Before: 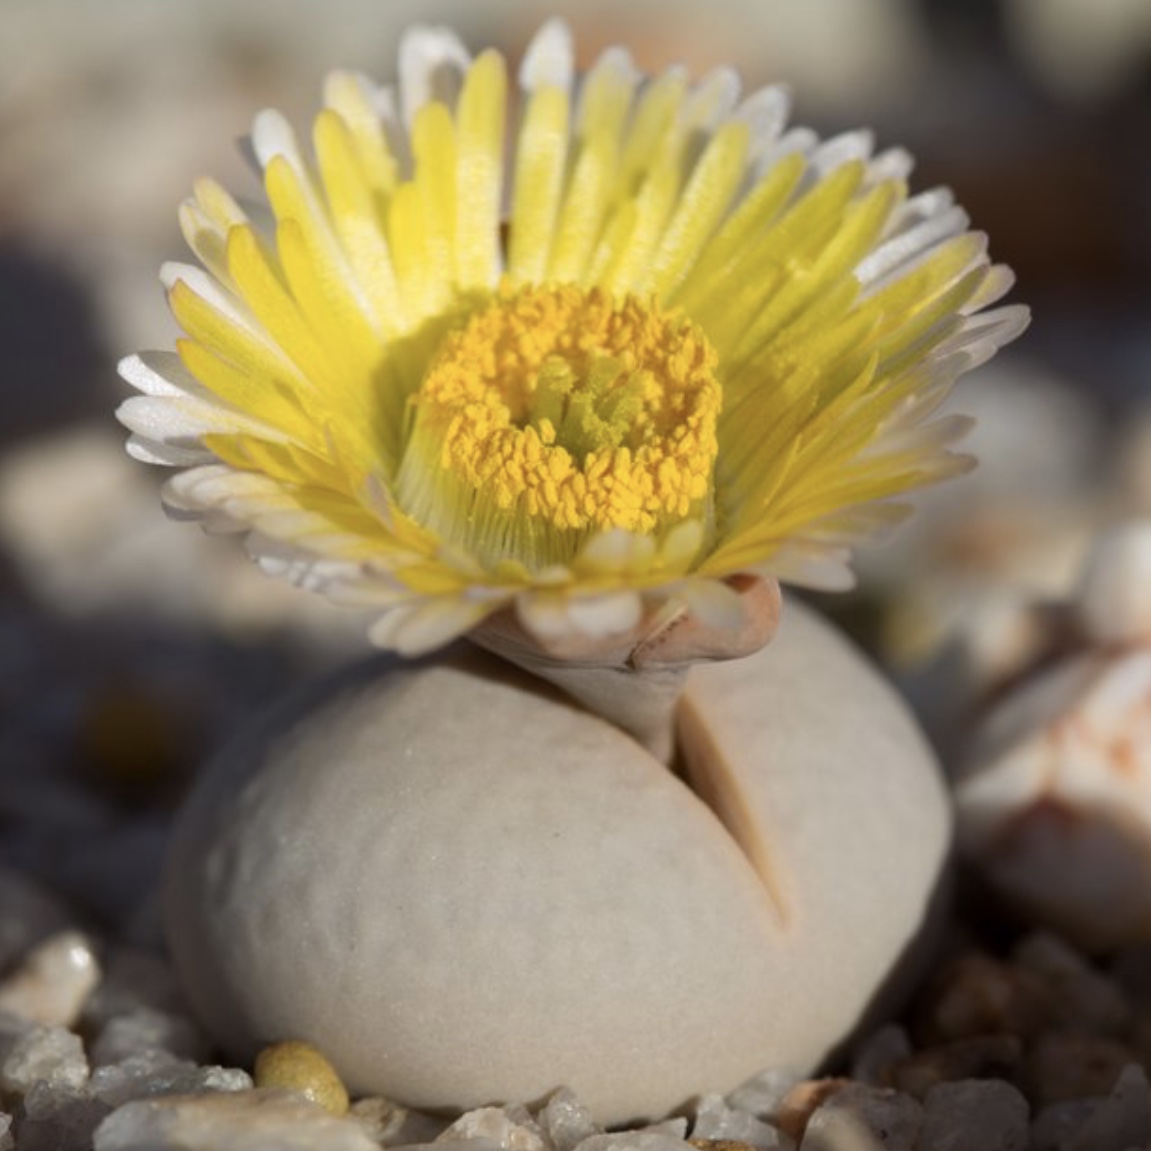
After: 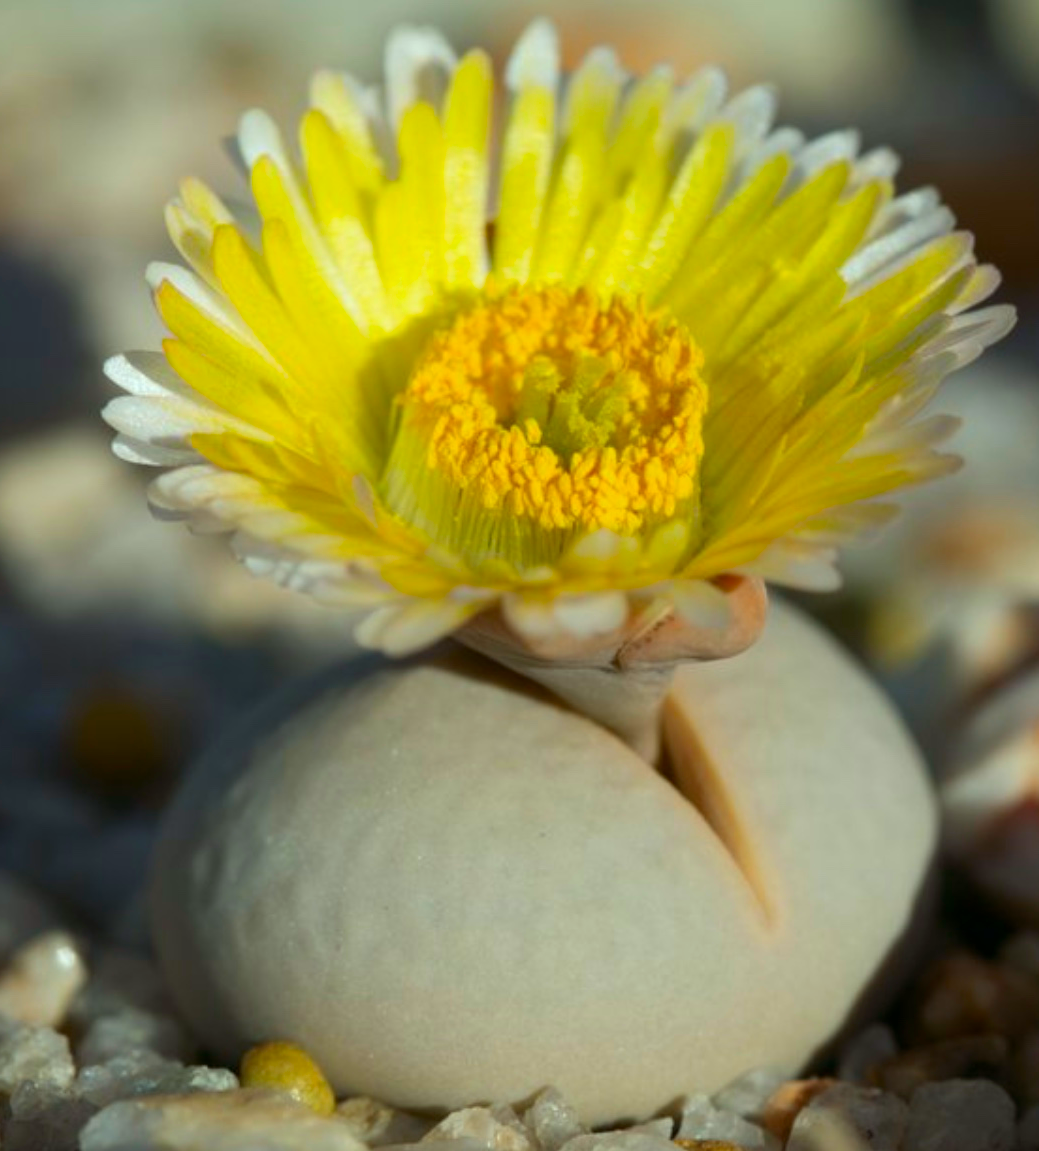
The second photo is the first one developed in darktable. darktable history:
color correction: highlights a* -7.33, highlights b* 1.06, shadows a* -3.86, saturation 1.41
crop and rotate: left 1.275%, right 8.406%
